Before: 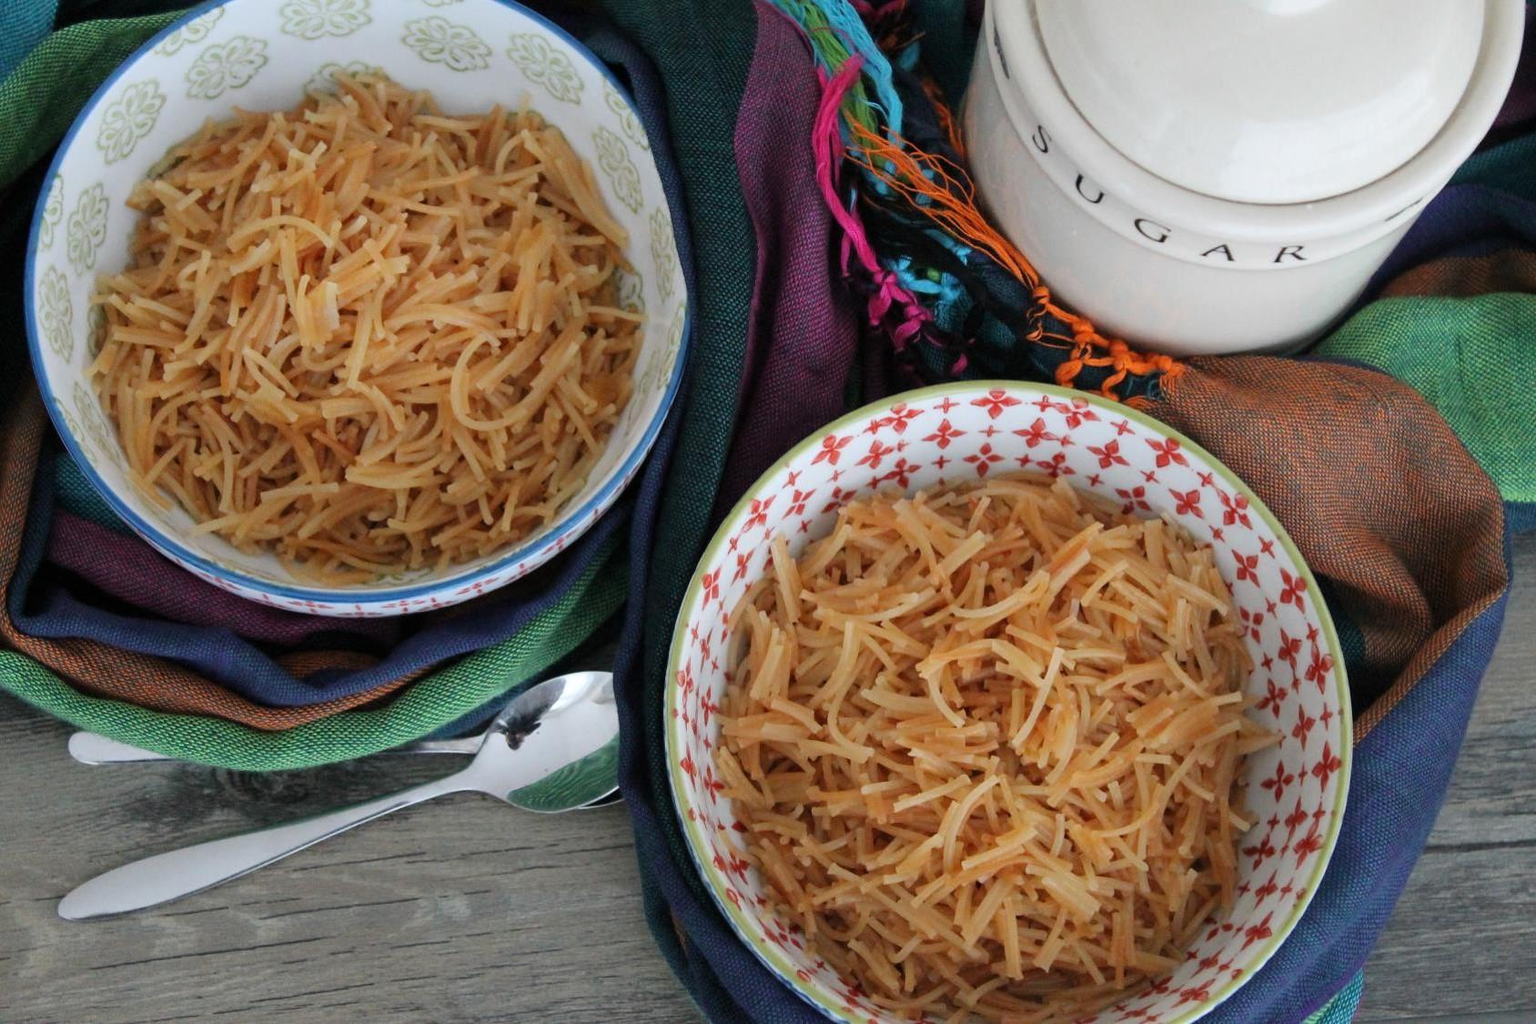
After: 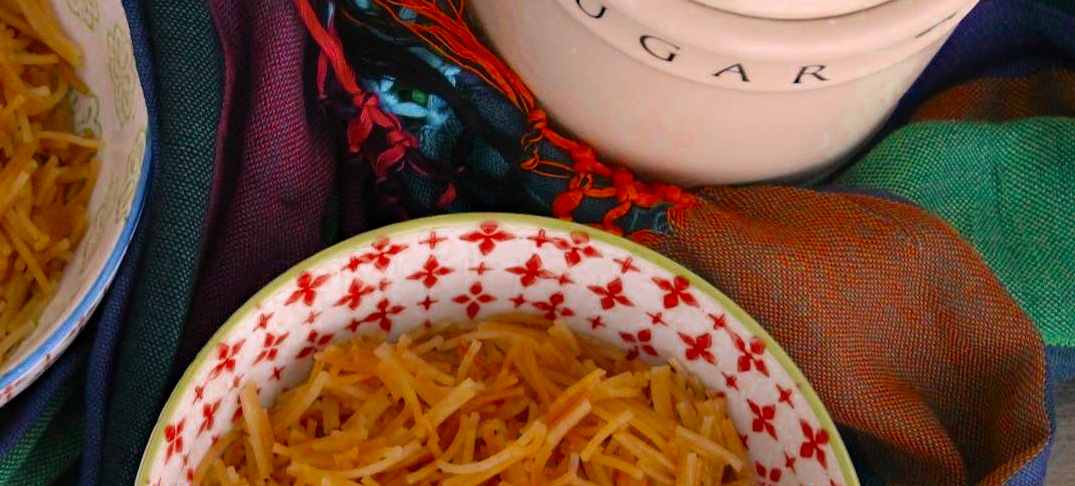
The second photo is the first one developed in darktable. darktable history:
color balance rgb: perceptual saturation grading › global saturation 25%, global vibrance 20%
crop: left 36.005%, top 18.293%, right 0.31%, bottom 38.444%
contrast equalizer: y [[0.5, 0.486, 0.447, 0.446, 0.489, 0.5], [0.5 ×6], [0.5 ×6], [0 ×6], [0 ×6]]
color correction: highlights a* 17.88, highlights b* 18.79
haze removal: compatibility mode true, adaptive false
contrast brightness saturation: contrast 0.08, saturation 0.2
color zones: curves: ch0 [(0, 0.5) (0.125, 0.4) (0.25, 0.5) (0.375, 0.4) (0.5, 0.4) (0.625, 0.6) (0.75, 0.6) (0.875, 0.5)]; ch1 [(0, 0.35) (0.125, 0.45) (0.25, 0.35) (0.375, 0.35) (0.5, 0.35) (0.625, 0.35) (0.75, 0.45) (0.875, 0.35)]; ch2 [(0, 0.6) (0.125, 0.5) (0.25, 0.5) (0.375, 0.6) (0.5, 0.6) (0.625, 0.5) (0.75, 0.5) (0.875, 0.5)]
